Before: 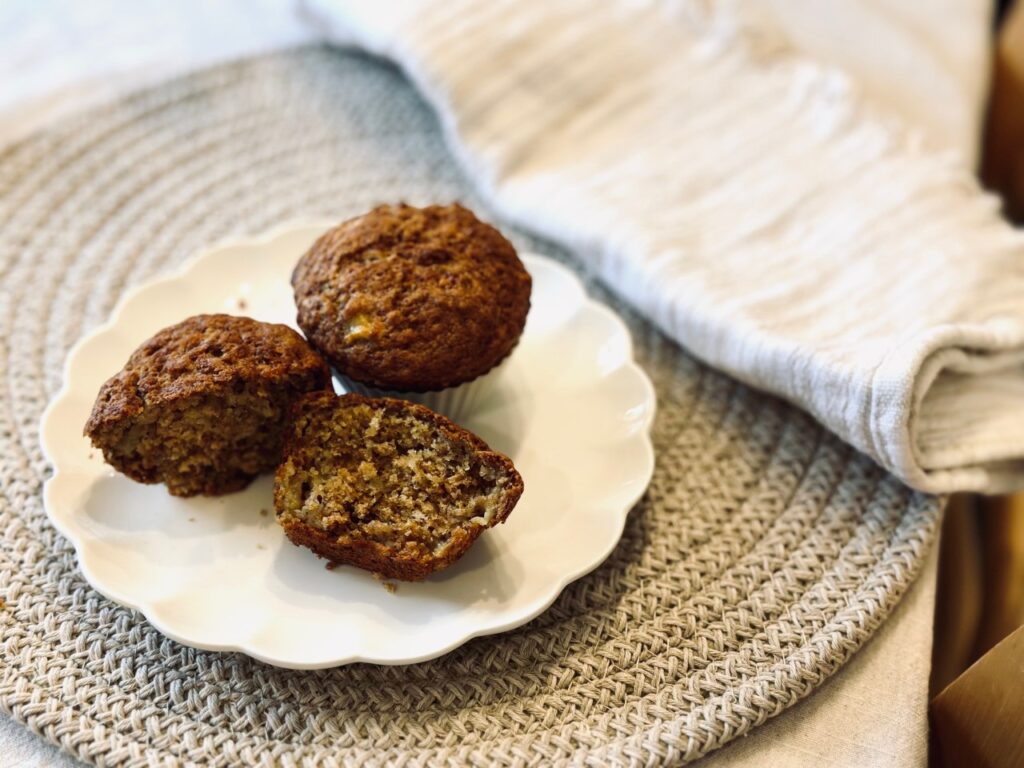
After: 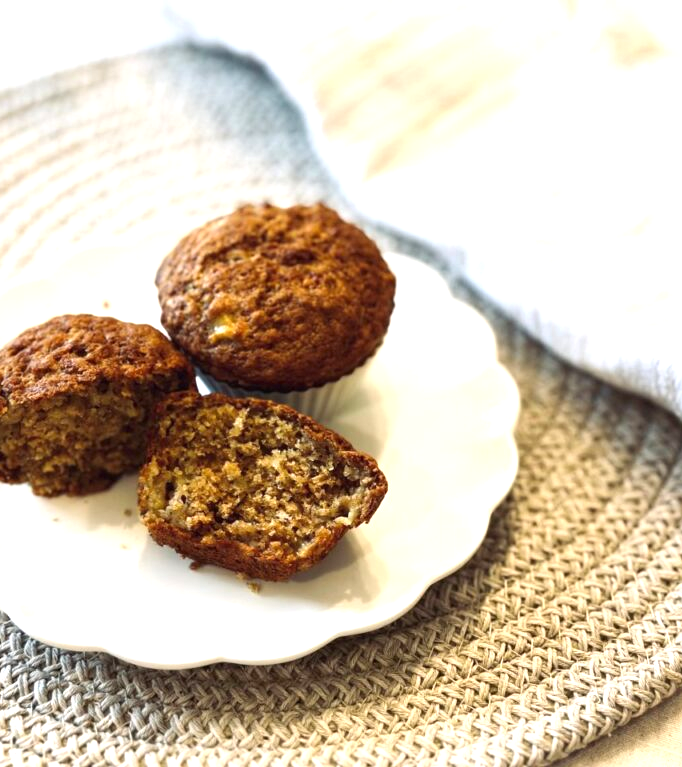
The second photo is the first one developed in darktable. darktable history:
crop and rotate: left 13.353%, right 19.972%
exposure: exposure 0.801 EV, compensate highlight preservation false
